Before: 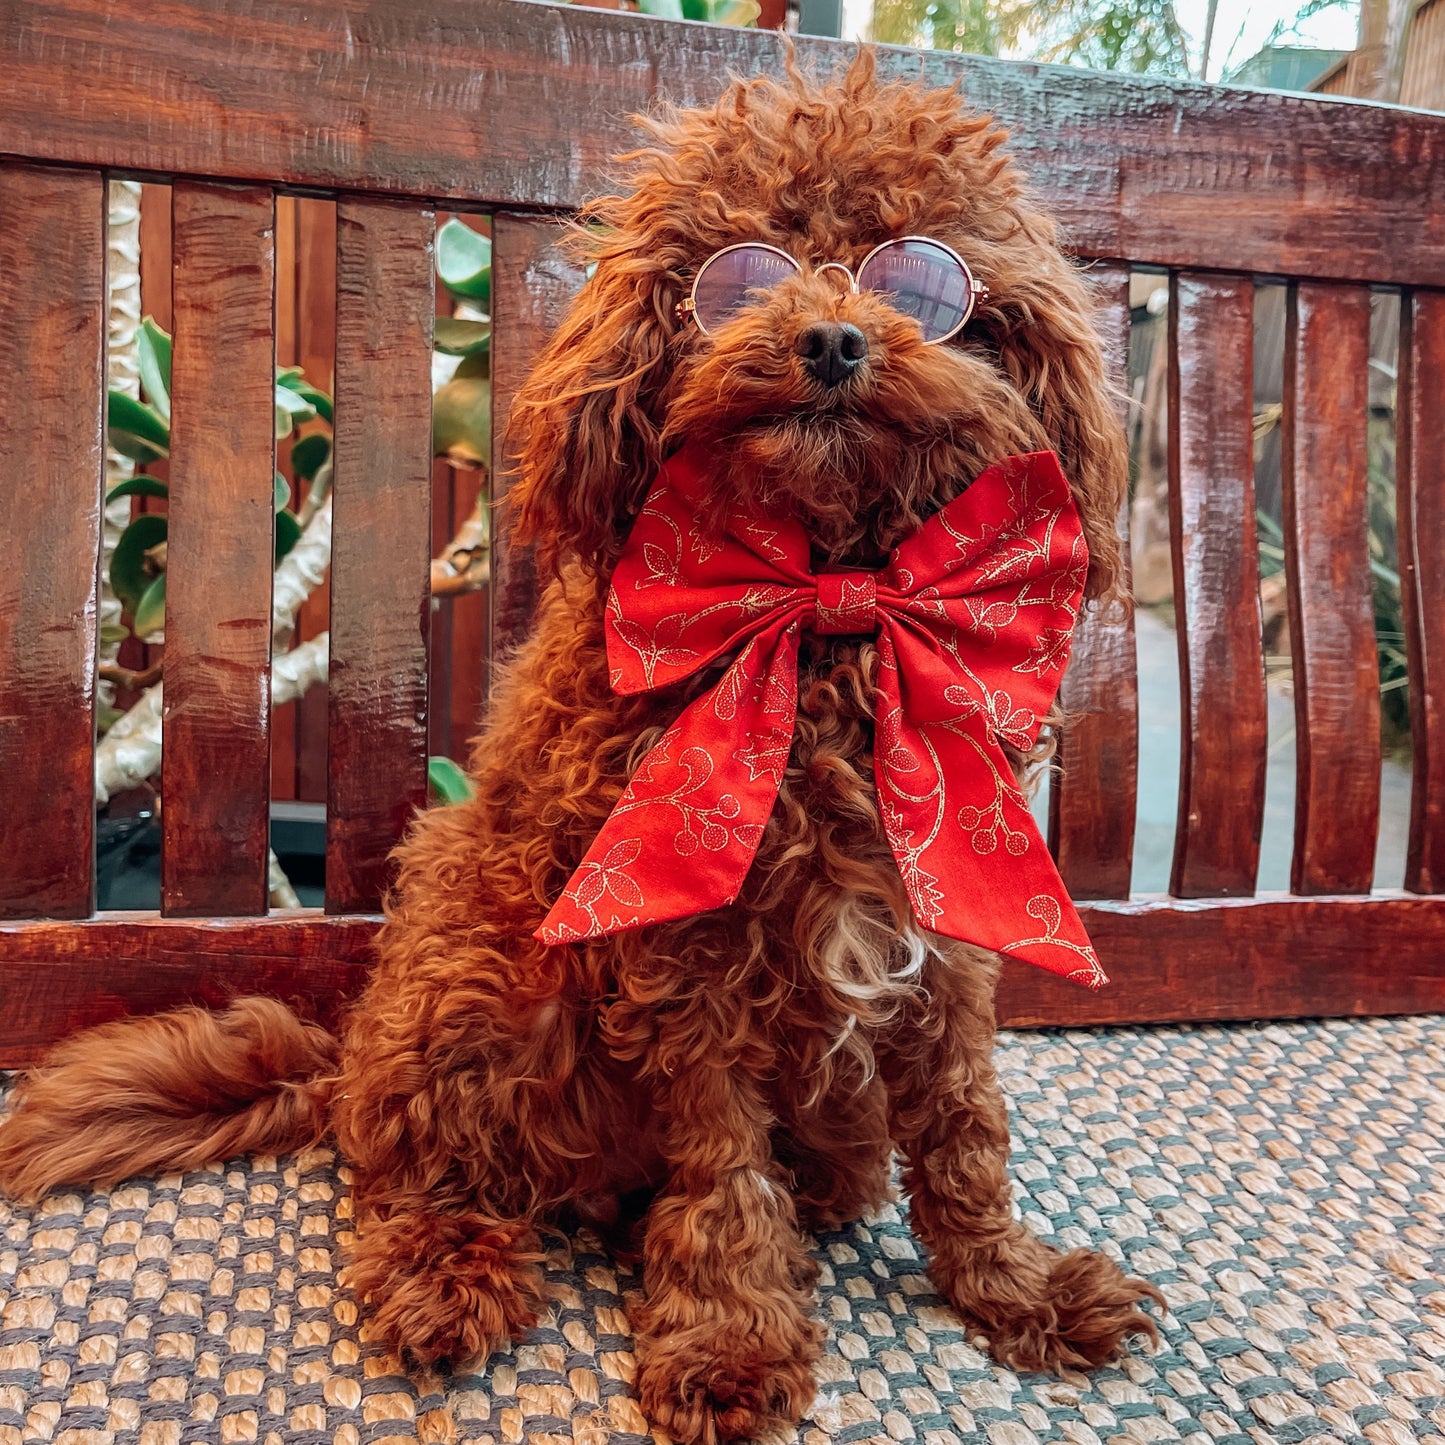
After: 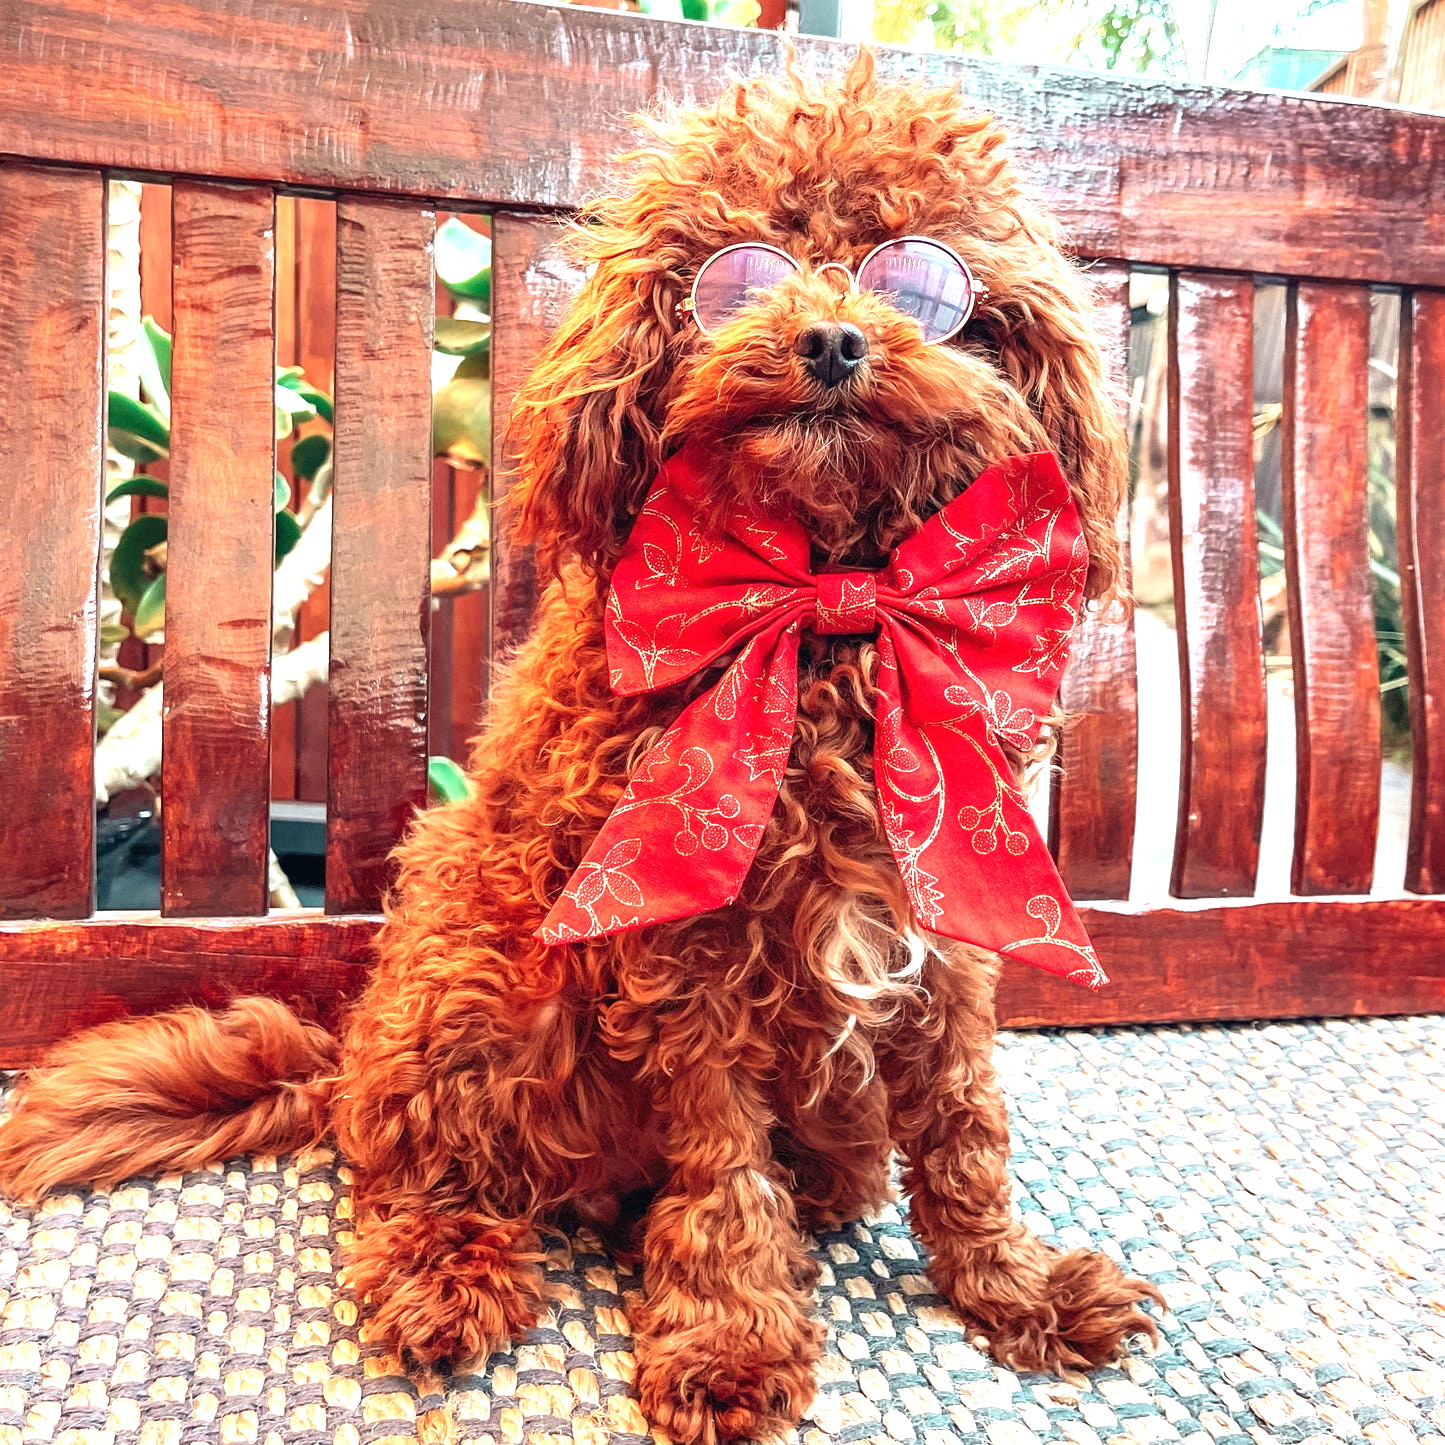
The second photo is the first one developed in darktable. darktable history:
exposure: black level correction 0, exposure 1.446 EV, compensate highlight preservation false
